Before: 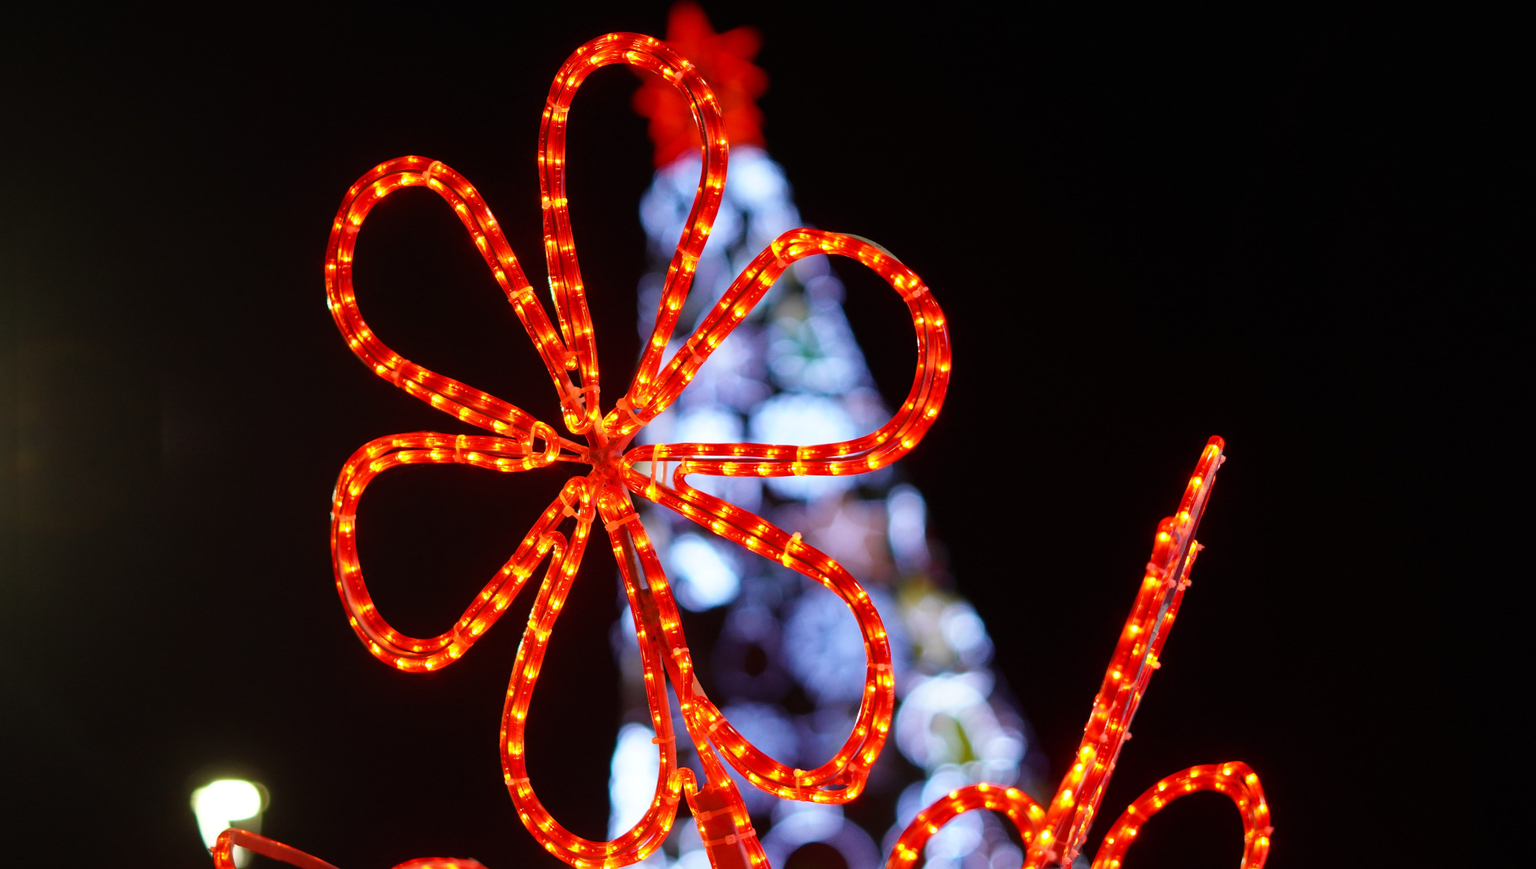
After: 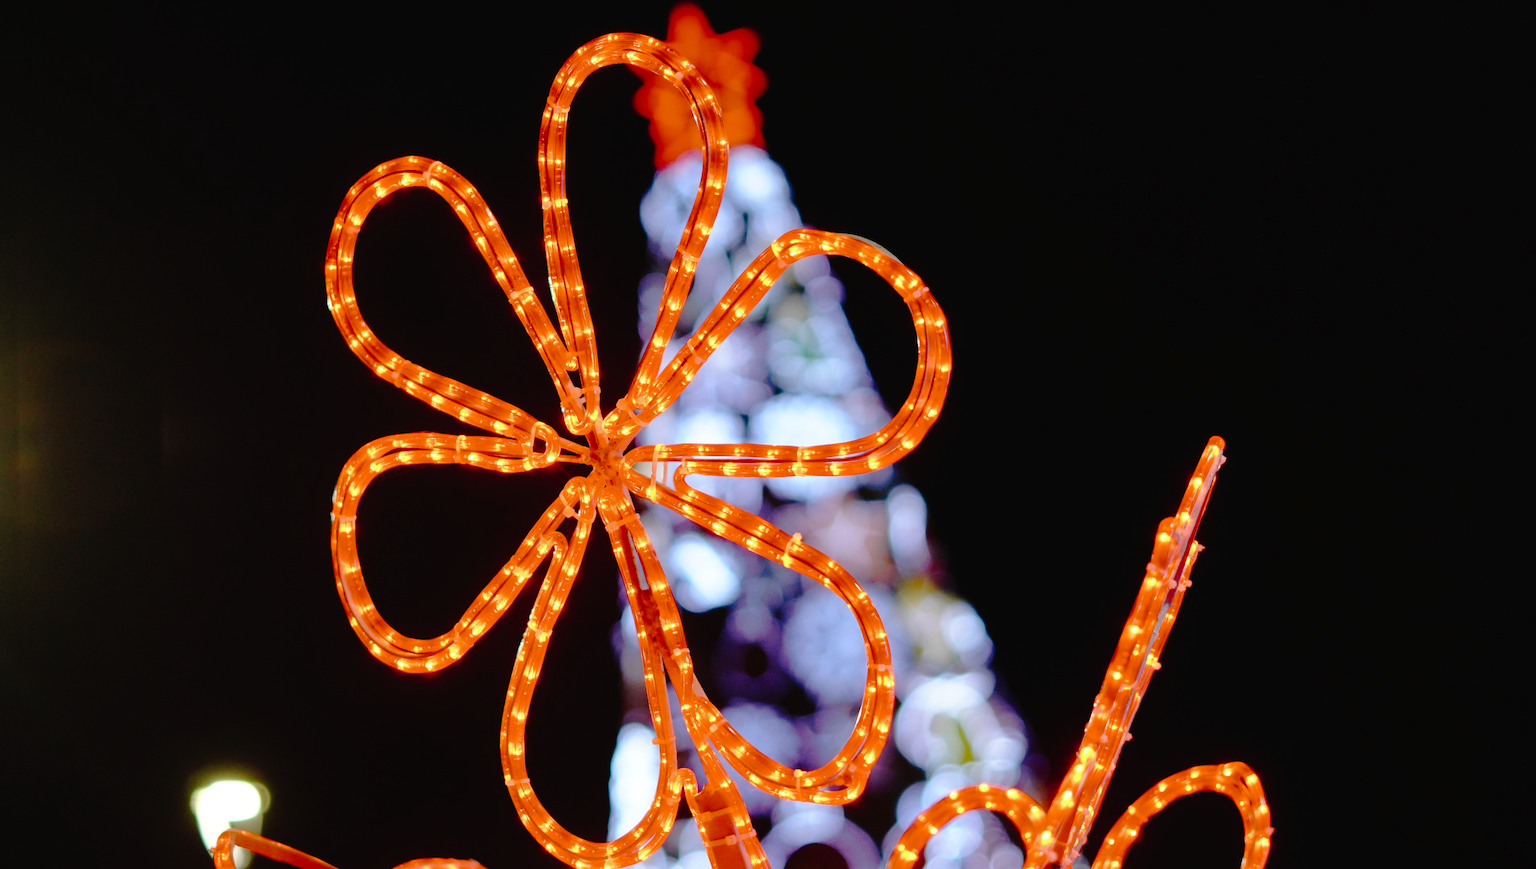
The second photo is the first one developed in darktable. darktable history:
tone curve: curves: ch0 [(0, 0) (0.003, 0.019) (0.011, 0.019) (0.025, 0.023) (0.044, 0.032) (0.069, 0.046) (0.1, 0.073) (0.136, 0.129) (0.177, 0.207) (0.224, 0.295) (0.277, 0.394) (0.335, 0.48) (0.399, 0.524) (0.468, 0.575) (0.543, 0.628) (0.623, 0.684) (0.709, 0.739) (0.801, 0.808) (0.898, 0.9) (1, 1)], preserve colors none
